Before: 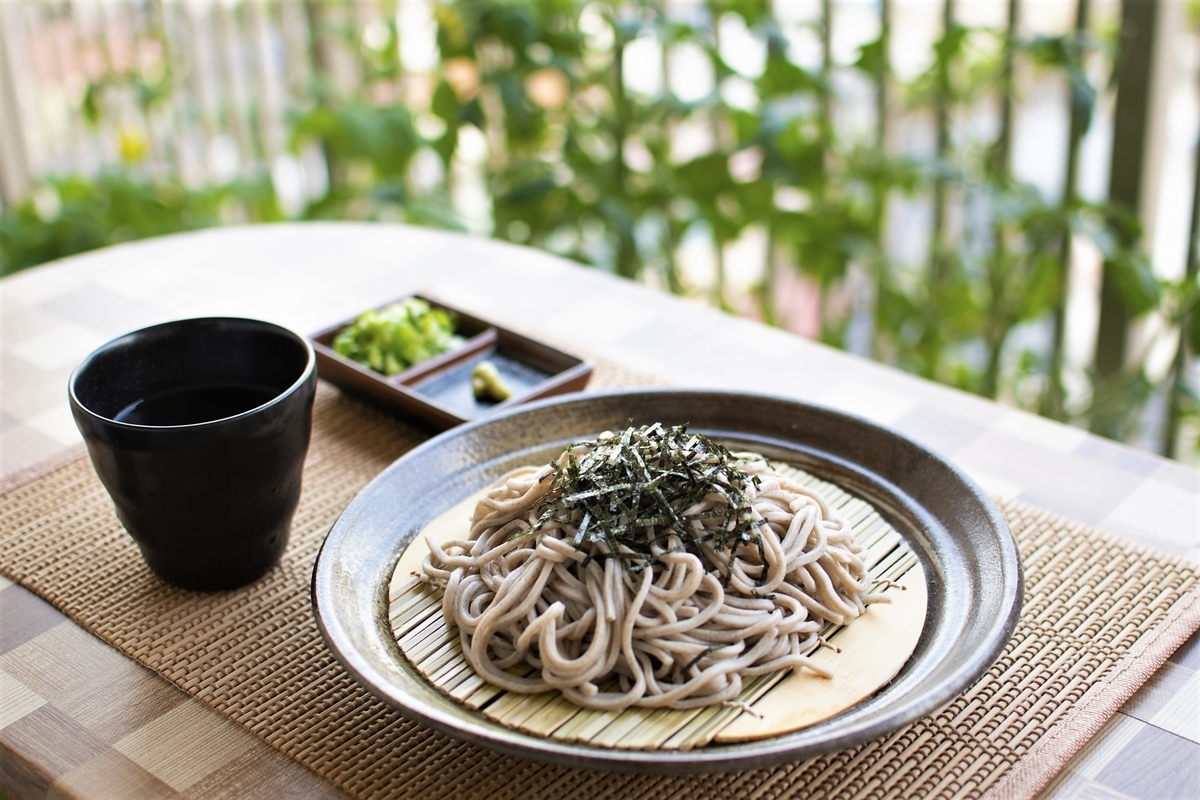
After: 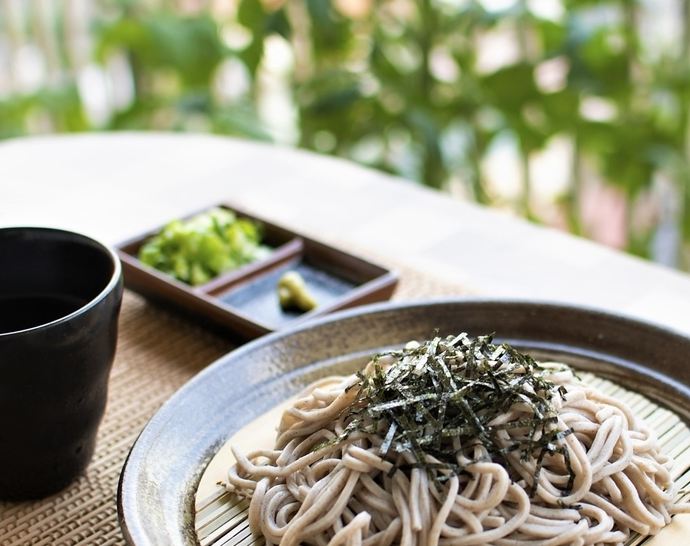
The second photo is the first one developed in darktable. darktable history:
crop: left 16.207%, top 11.328%, right 26.285%, bottom 20.42%
